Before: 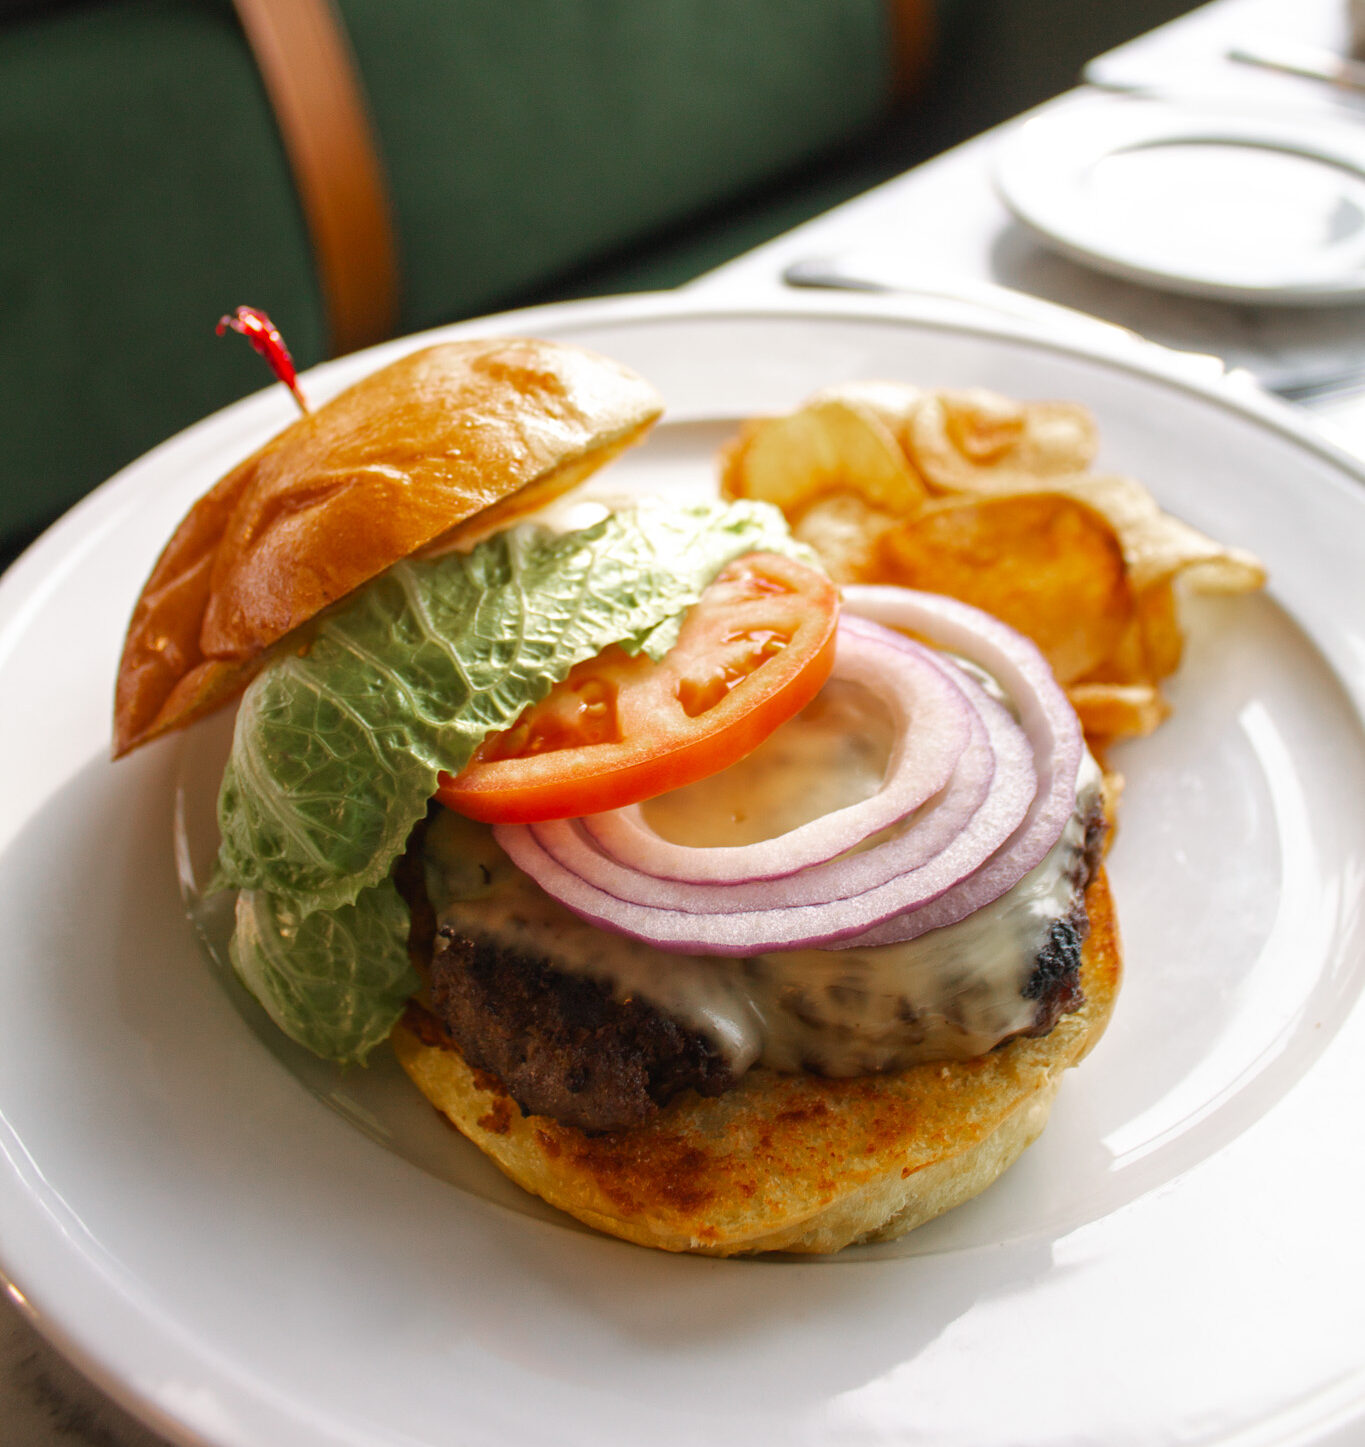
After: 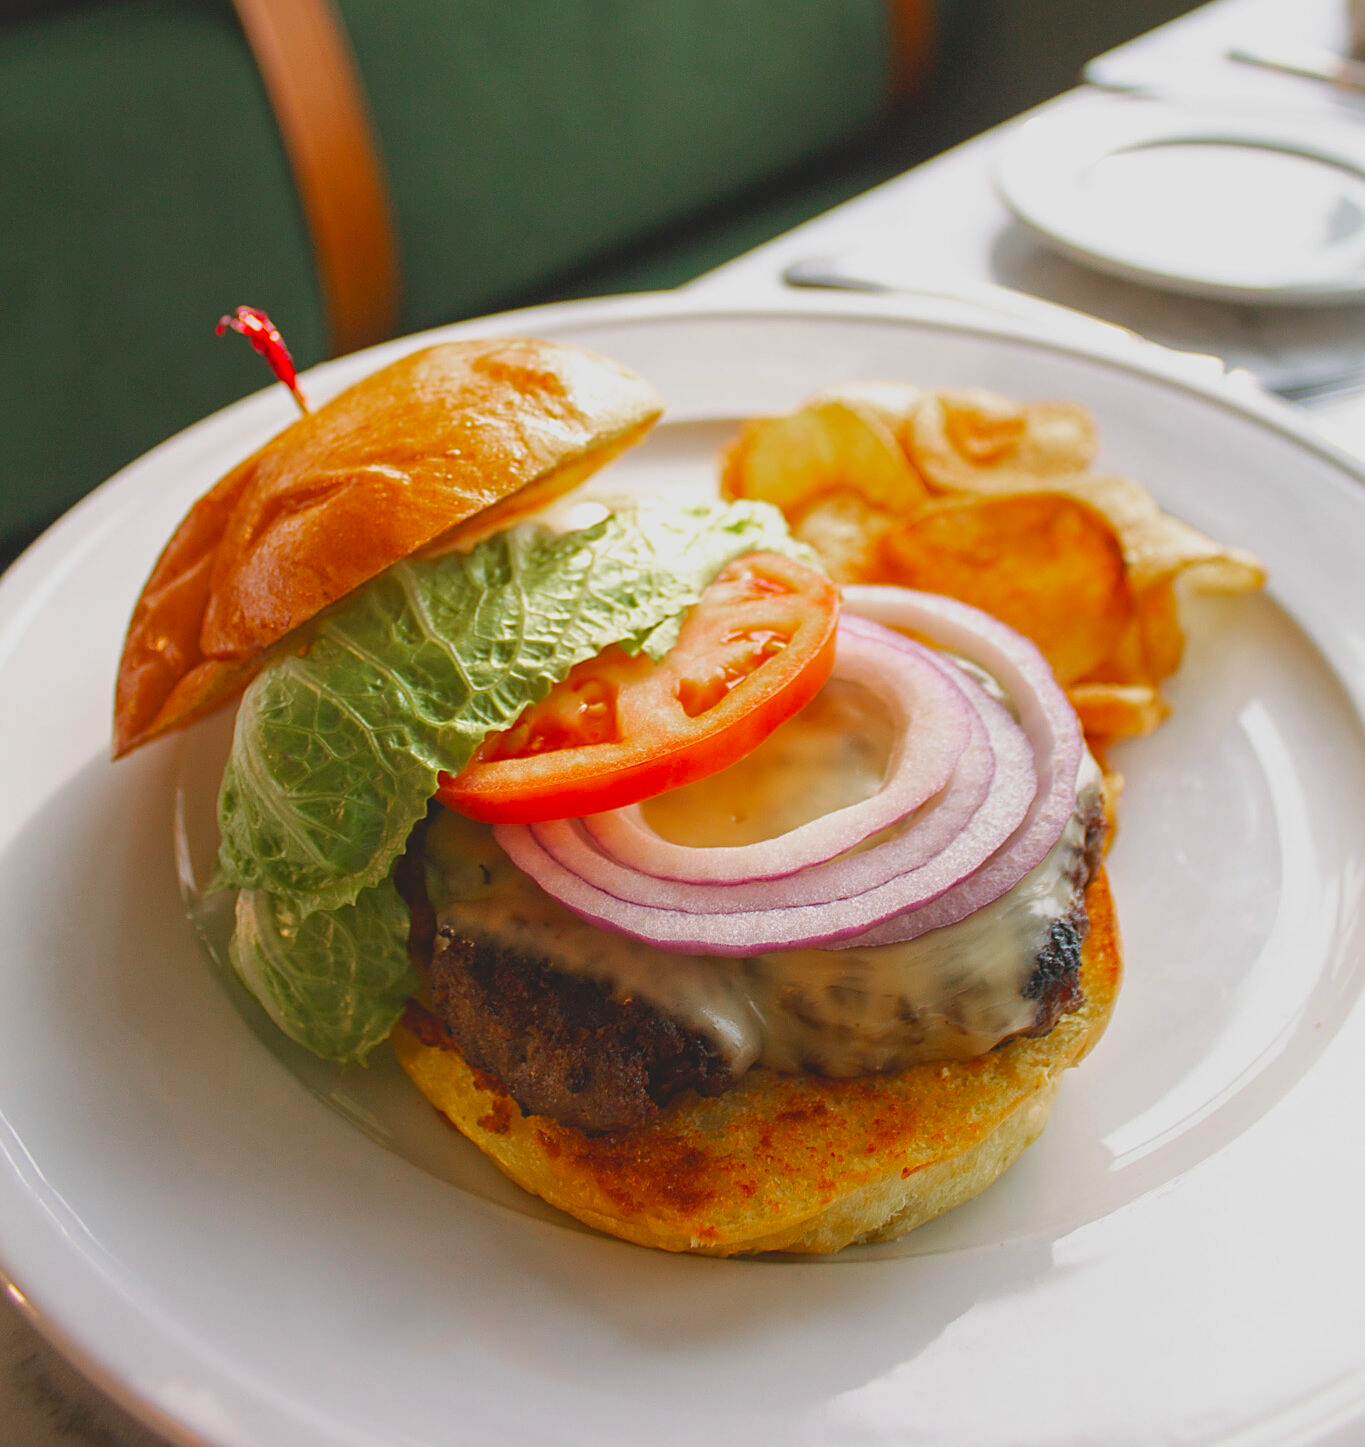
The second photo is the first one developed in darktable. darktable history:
contrast brightness saturation: contrast -0.199, saturation 0.189
sharpen: on, module defaults
